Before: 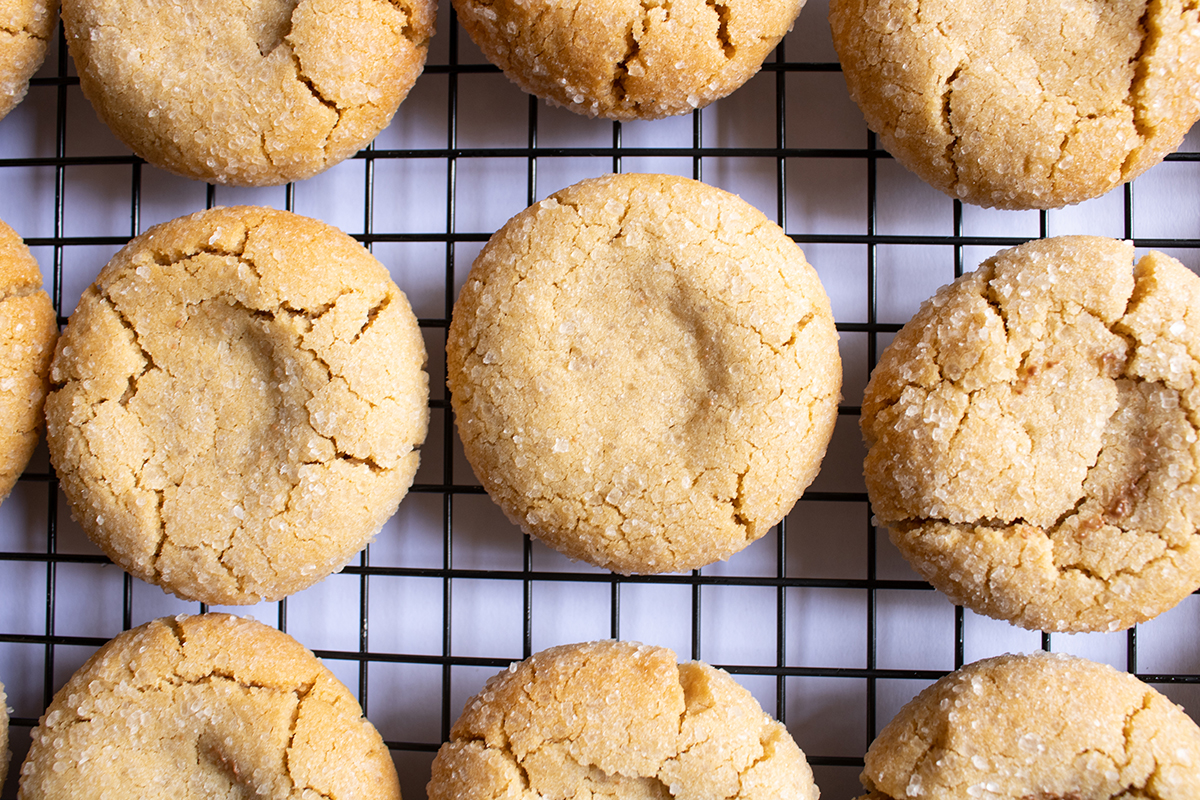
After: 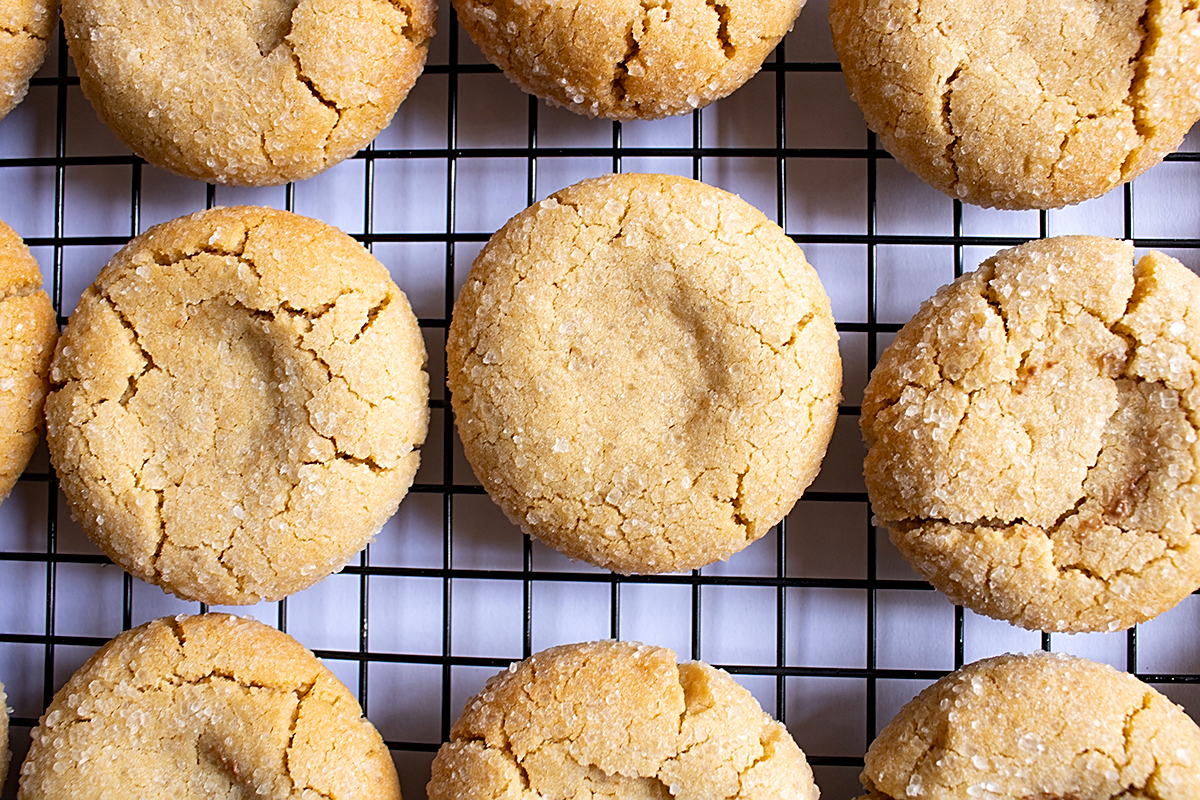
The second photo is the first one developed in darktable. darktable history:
sharpen: amount 0.493
haze removal: adaptive false
